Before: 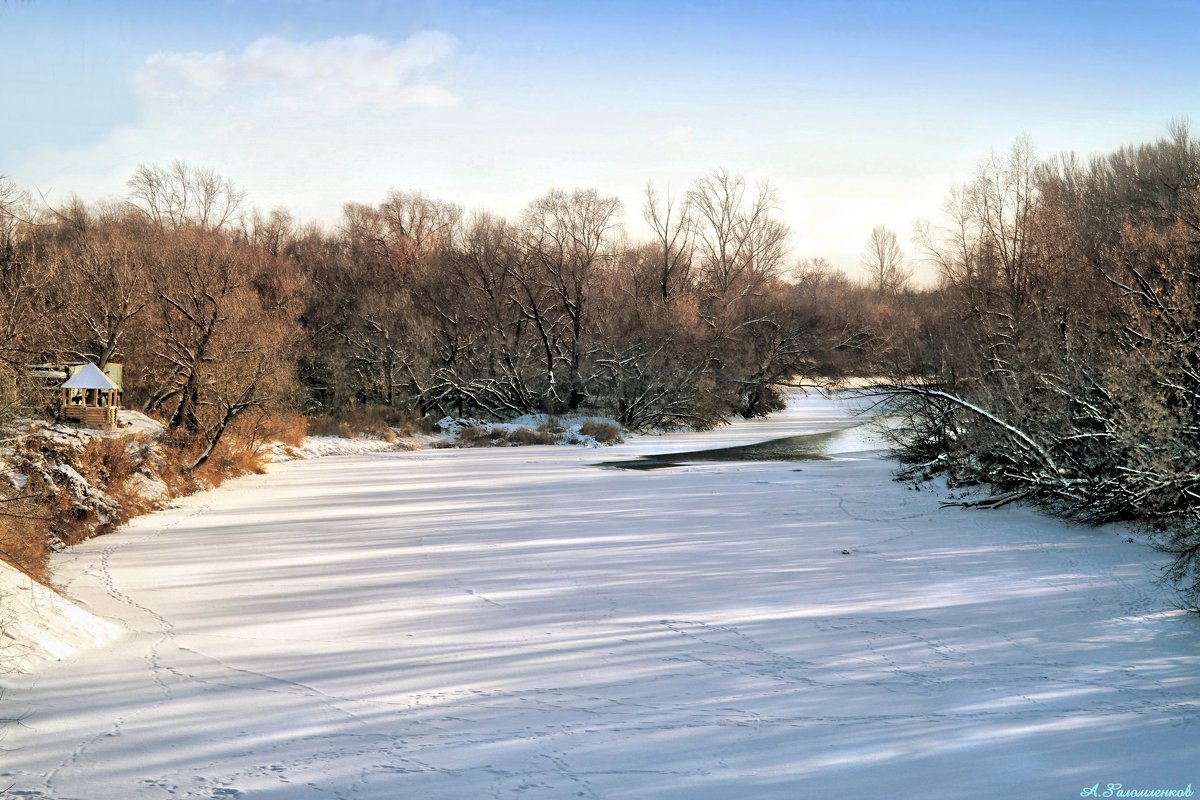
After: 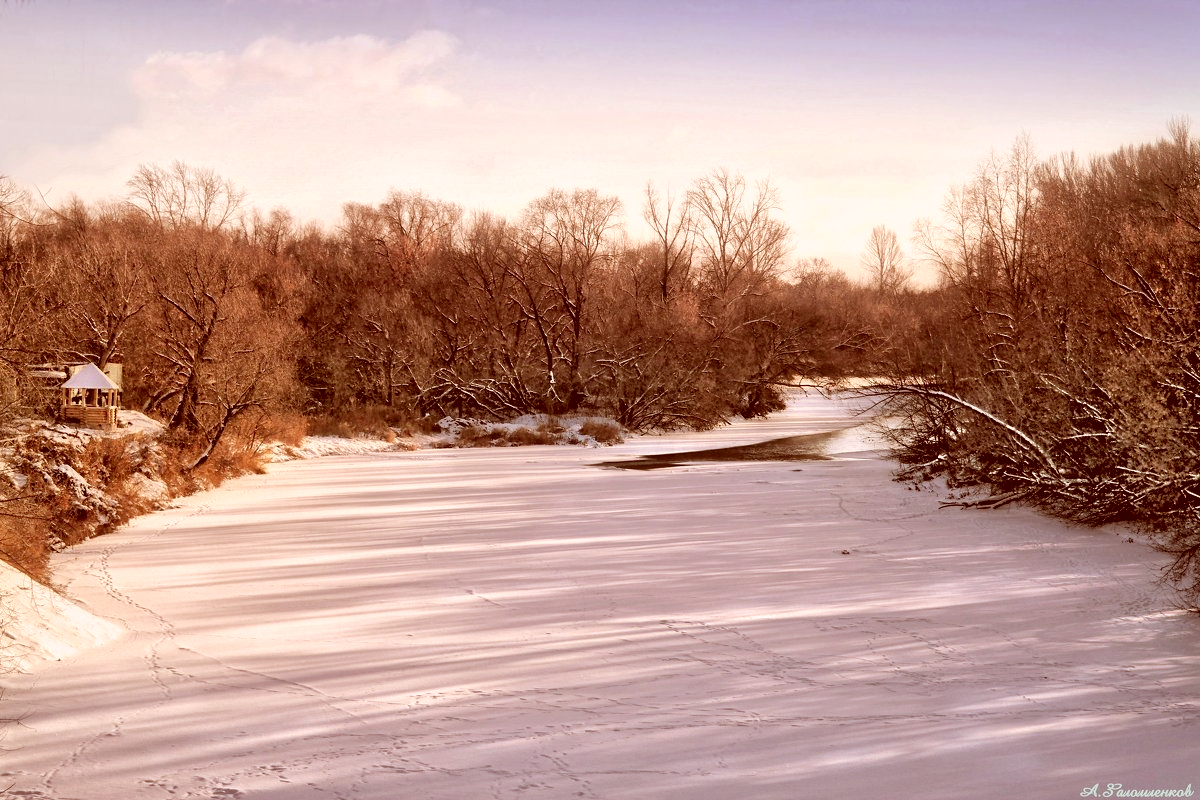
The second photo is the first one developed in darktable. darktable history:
color correction: highlights a* 9.11, highlights b* 8.51, shadows a* 39.36, shadows b* 39.55, saturation 0.797
